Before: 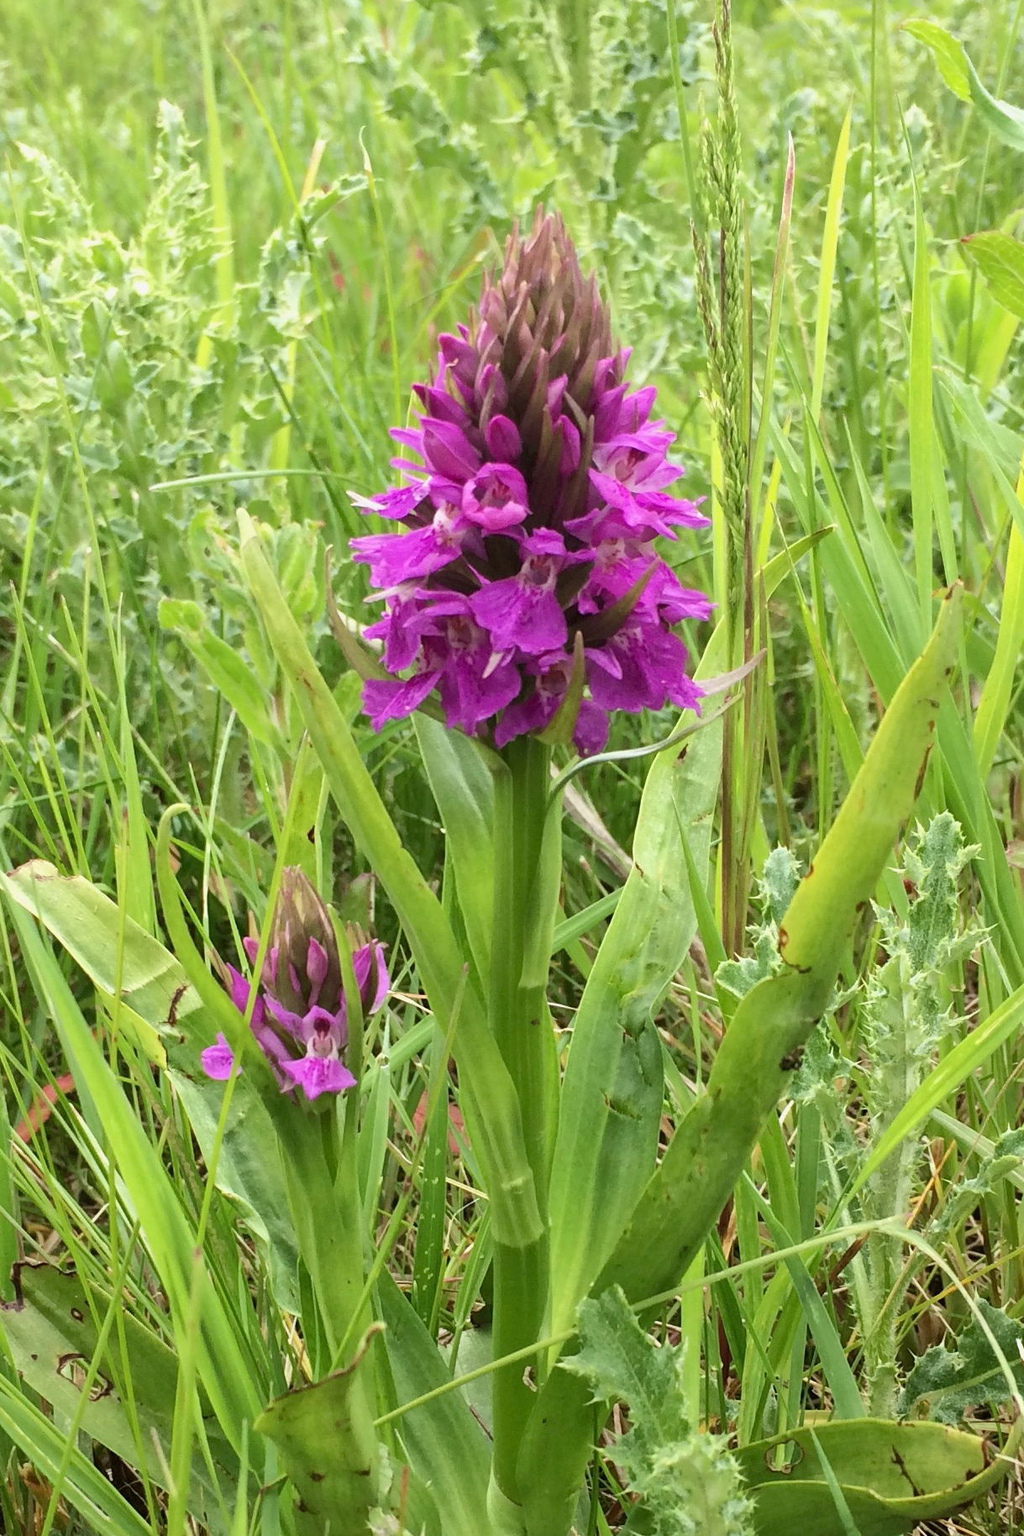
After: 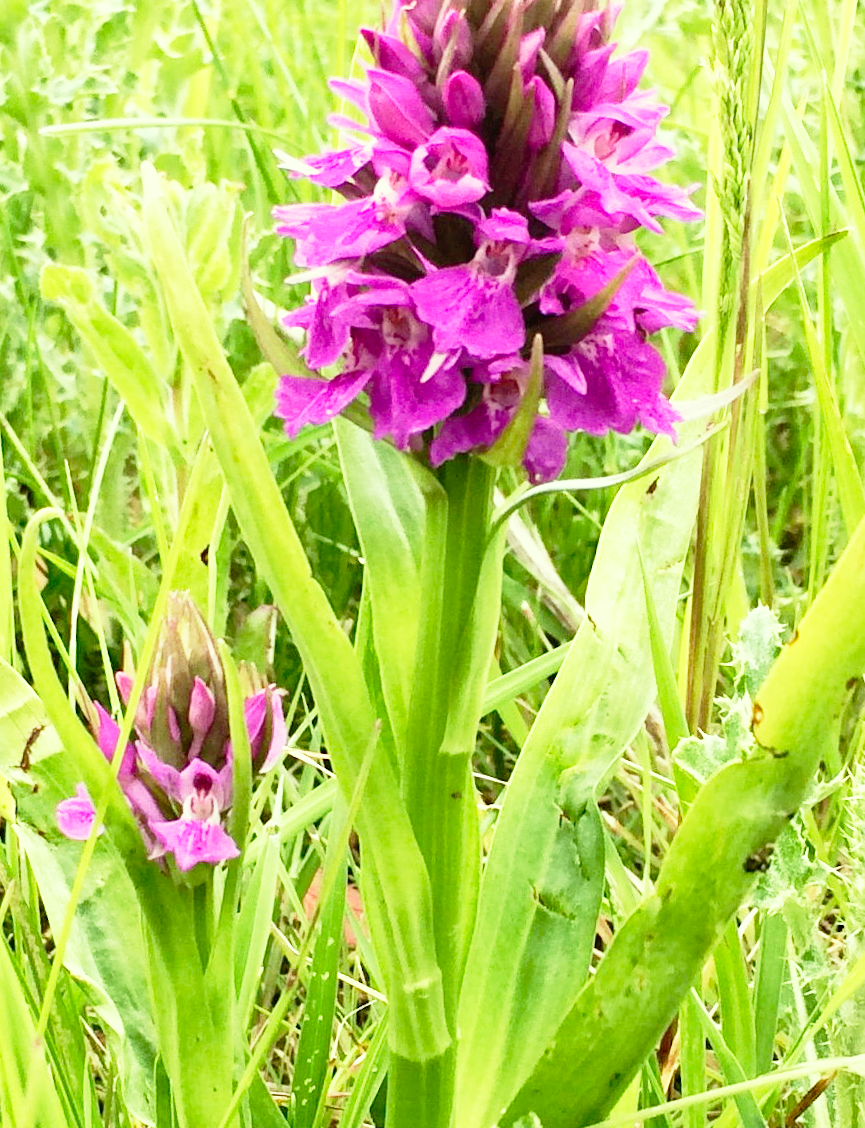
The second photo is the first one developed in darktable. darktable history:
crop and rotate: angle -3.74°, left 9.755%, top 20.569%, right 12.448%, bottom 11.798%
color correction: highlights a* -4.35, highlights b* 7.28
base curve: curves: ch0 [(0, 0) (0.012, 0.01) (0.073, 0.168) (0.31, 0.711) (0.645, 0.957) (1, 1)], preserve colors none
